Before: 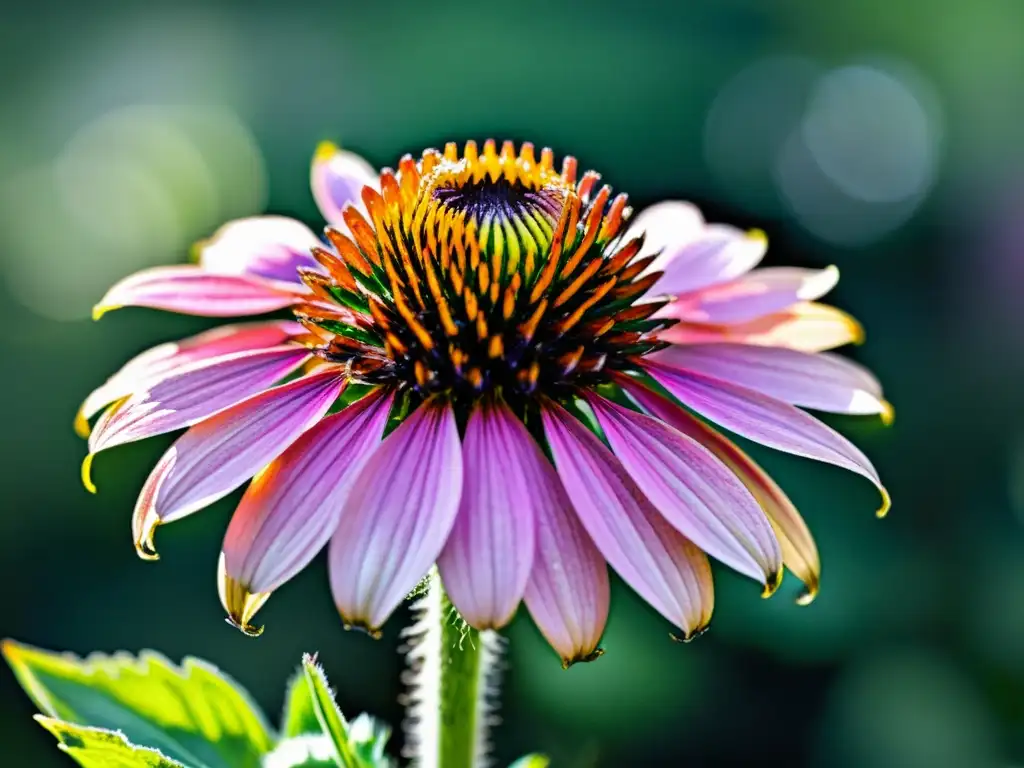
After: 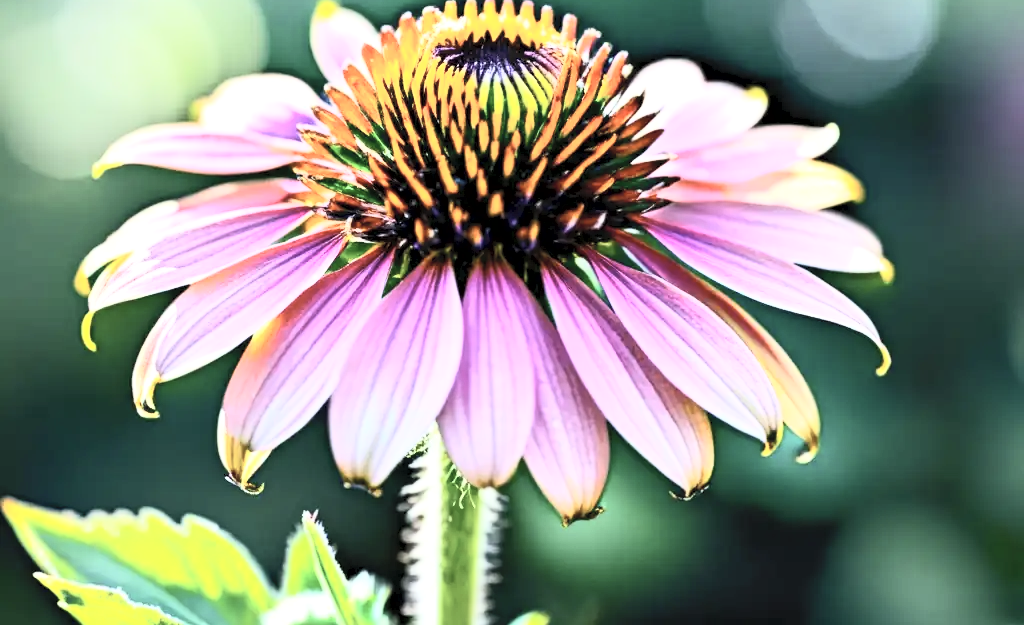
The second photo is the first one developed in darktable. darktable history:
contrast brightness saturation: contrast 0.43, brightness 0.56, saturation -0.19
crop and rotate: top 18.507%
exposure: black level correction 0.001, exposure 0.3 EV, compensate highlight preservation false
